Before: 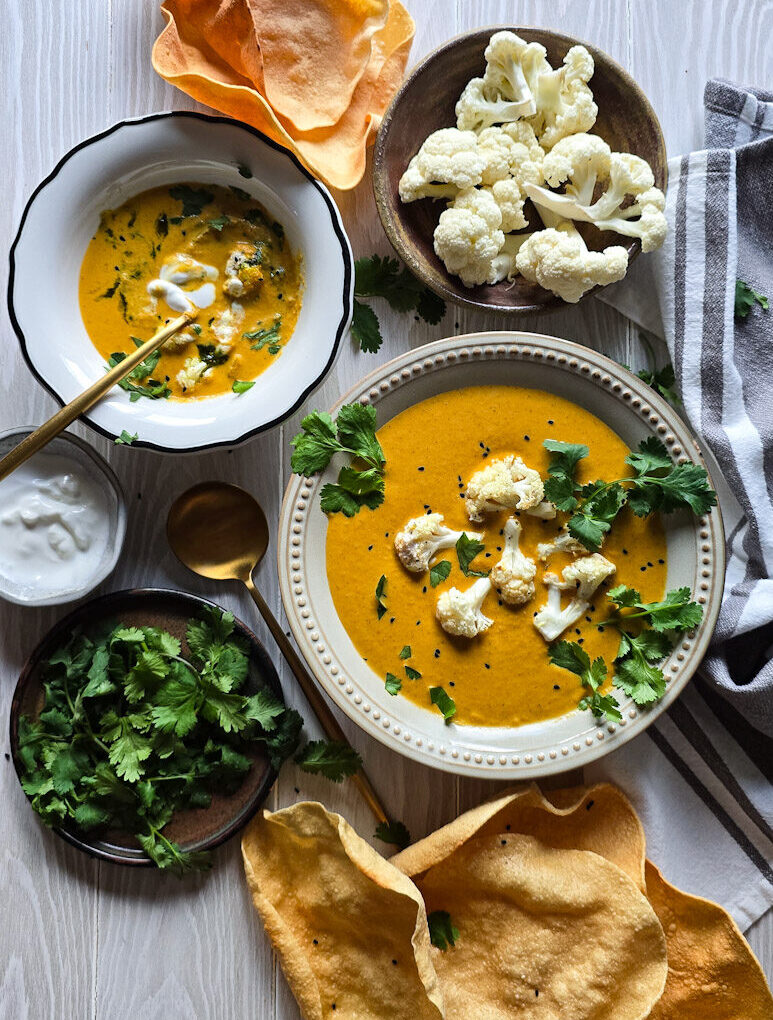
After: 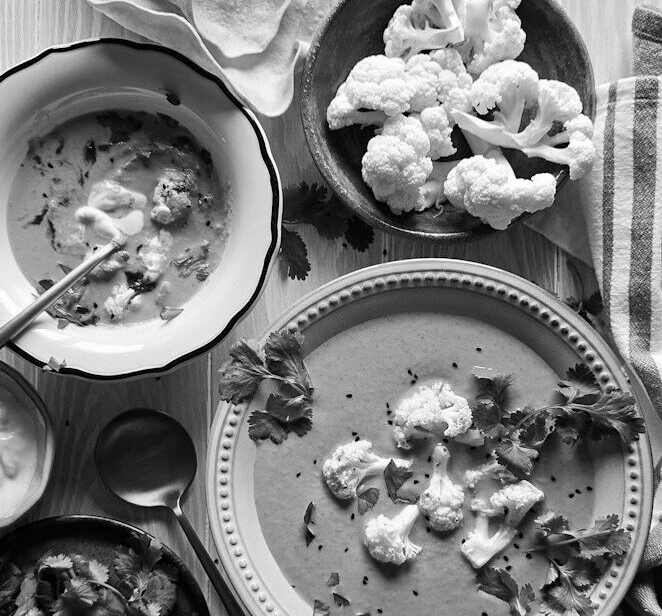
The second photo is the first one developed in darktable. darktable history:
monochrome: on, module defaults
crop and rotate: left 9.345%, top 7.22%, right 4.982%, bottom 32.331%
color balance rgb: shadows lift › hue 87.51°, highlights gain › chroma 0.68%, highlights gain › hue 55.1°, global offset › chroma 0.13%, global offset › hue 253.66°, linear chroma grading › global chroma 0.5%, perceptual saturation grading › global saturation 16.38%
